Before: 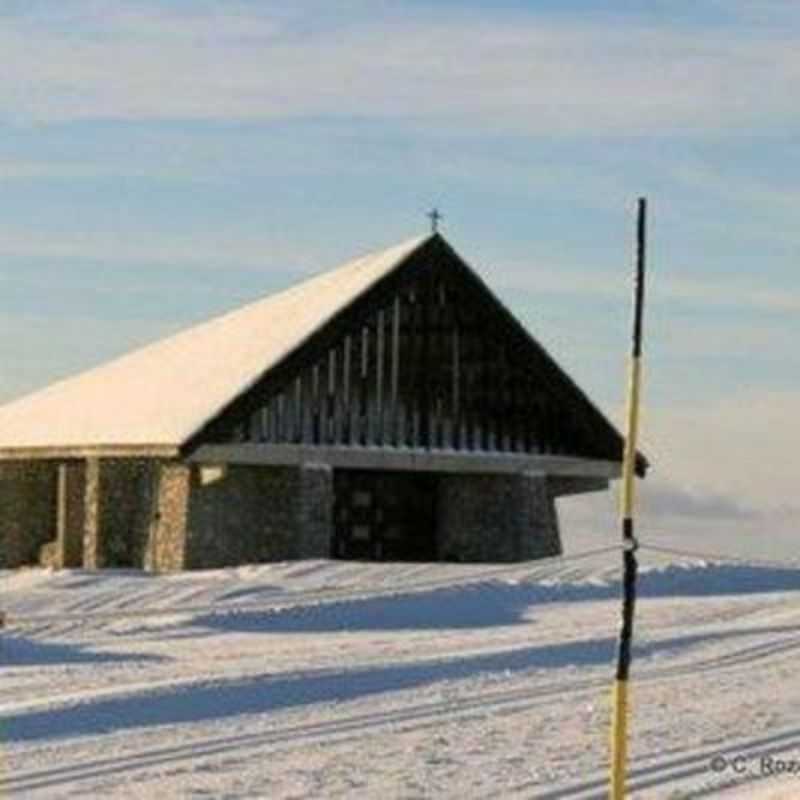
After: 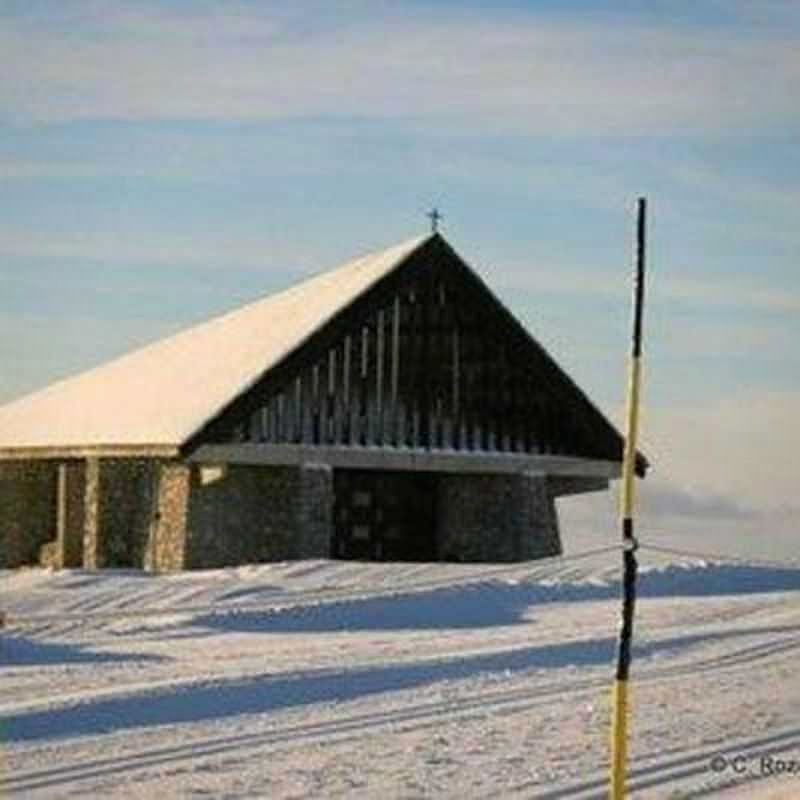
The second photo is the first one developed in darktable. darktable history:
contrast brightness saturation: contrast -0.02, brightness -0.01, saturation 0.03
sharpen: on, module defaults
vignetting: brightness -0.233, saturation 0.141
